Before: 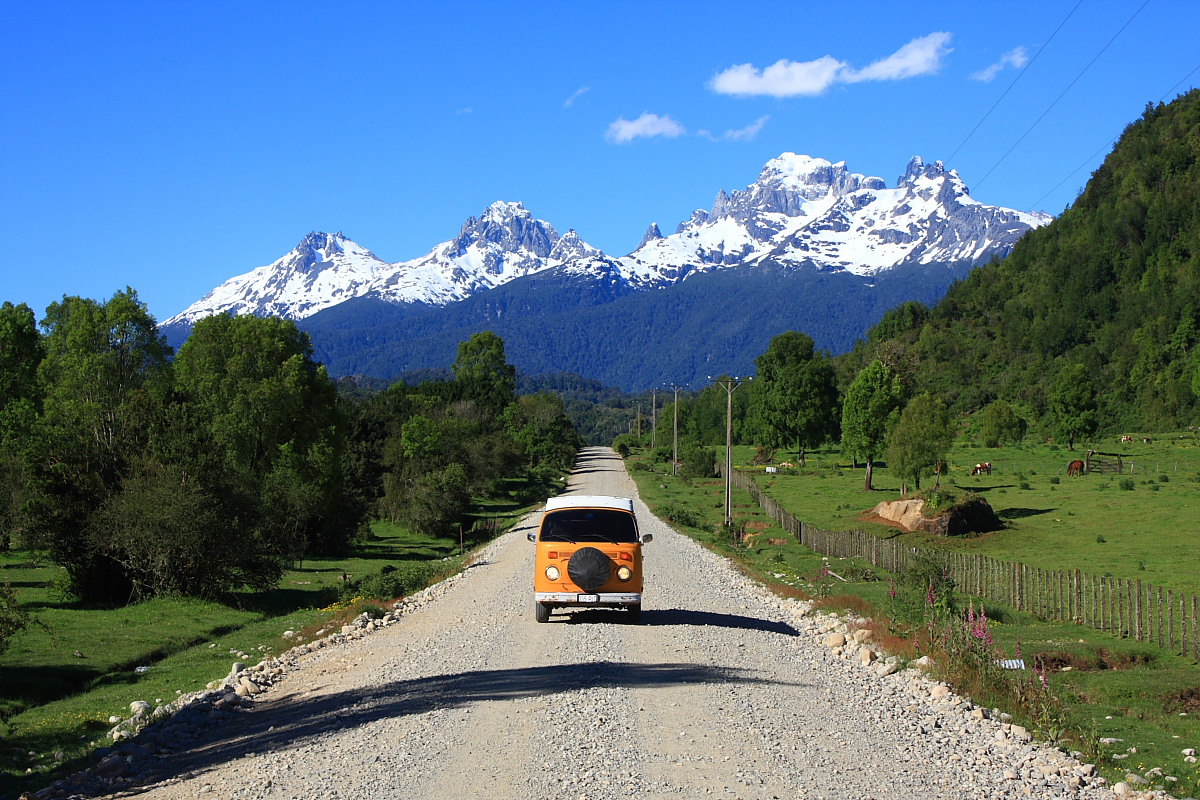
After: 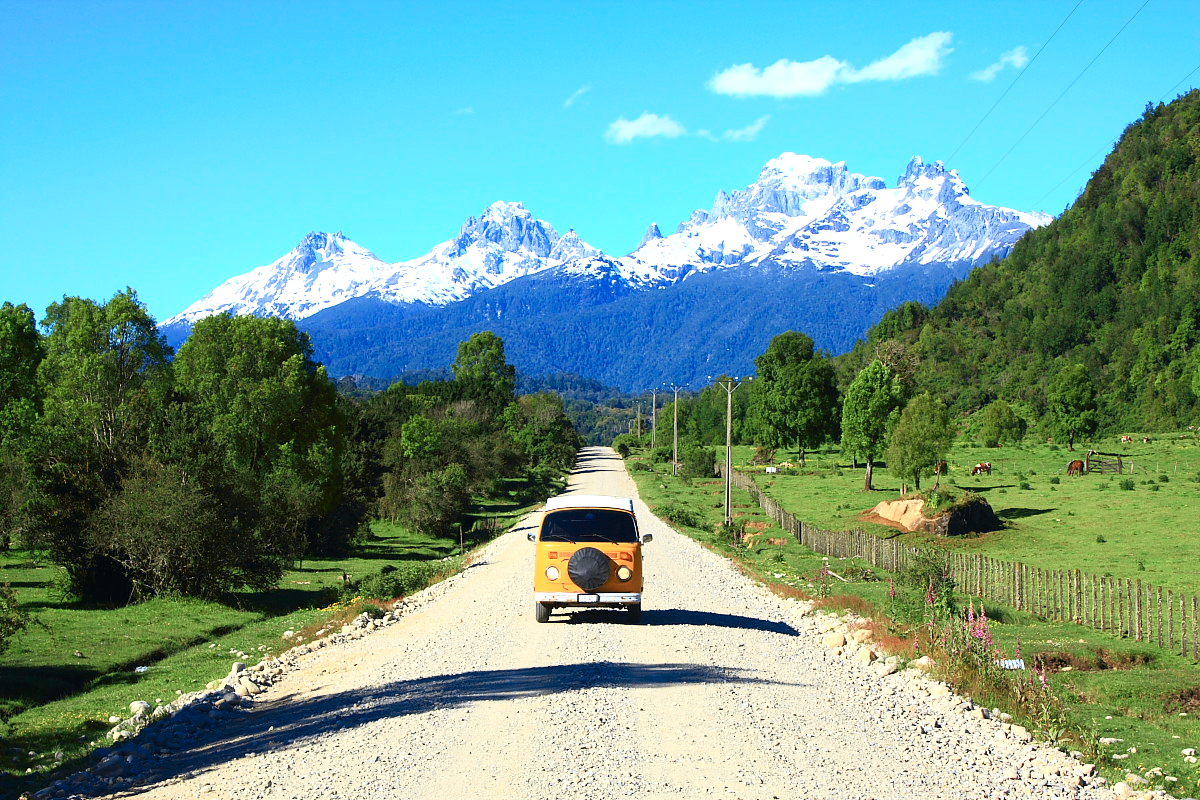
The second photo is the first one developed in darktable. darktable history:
tone curve: curves: ch0 [(0, 0.013) (0.104, 0.103) (0.258, 0.267) (0.448, 0.487) (0.709, 0.794) (0.886, 0.922) (0.994, 0.971)]; ch1 [(0, 0) (0.335, 0.298) (0.446, 0.413) (0.488, 0.484) (0.515, 0.508) (0.566, 0.593) (0.635, 0.661) (1, 1)]; ch2 [(0, 0) (0.314, 0.301) (0.437, 0.403) (0.502, 0.494) (0.528, 0.54) (0.557, 0.559) (0.612, 0.62) (0.715, 0.691) (1, 1)], color space Lab, independent channels, preserve colors none
color contrast: green-magenta contrast 0.8, blue-yellow contrast 1.1, unbound 0
exposure: black level correction 0.001, exposure 0.5 EV, compensate exposure bias true, compensate highlight preservation false
